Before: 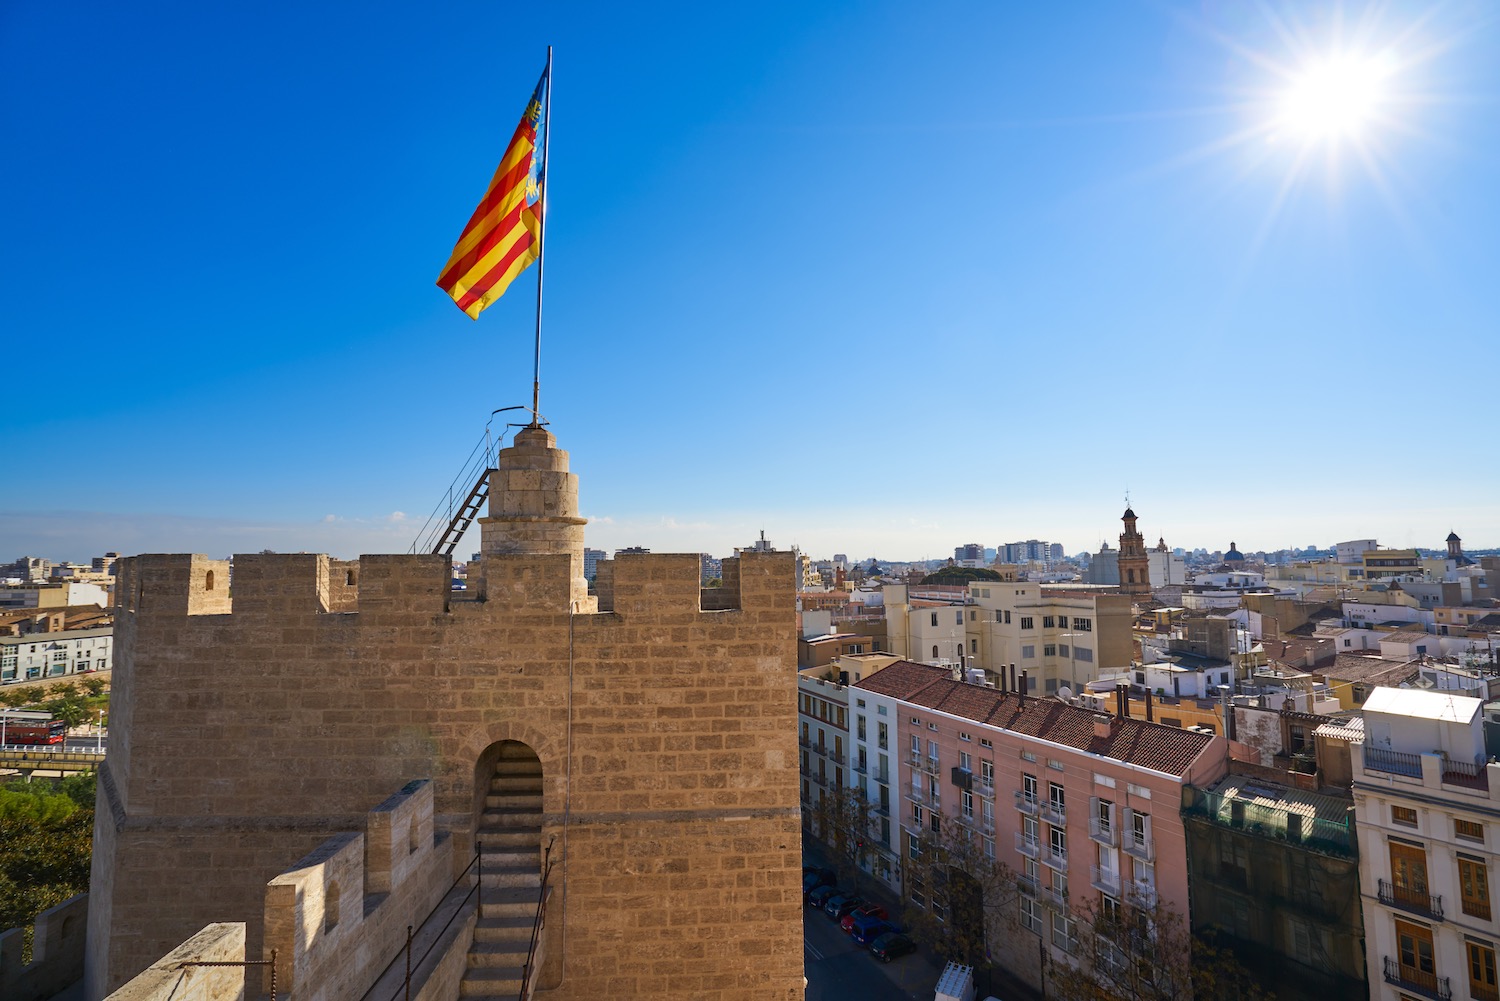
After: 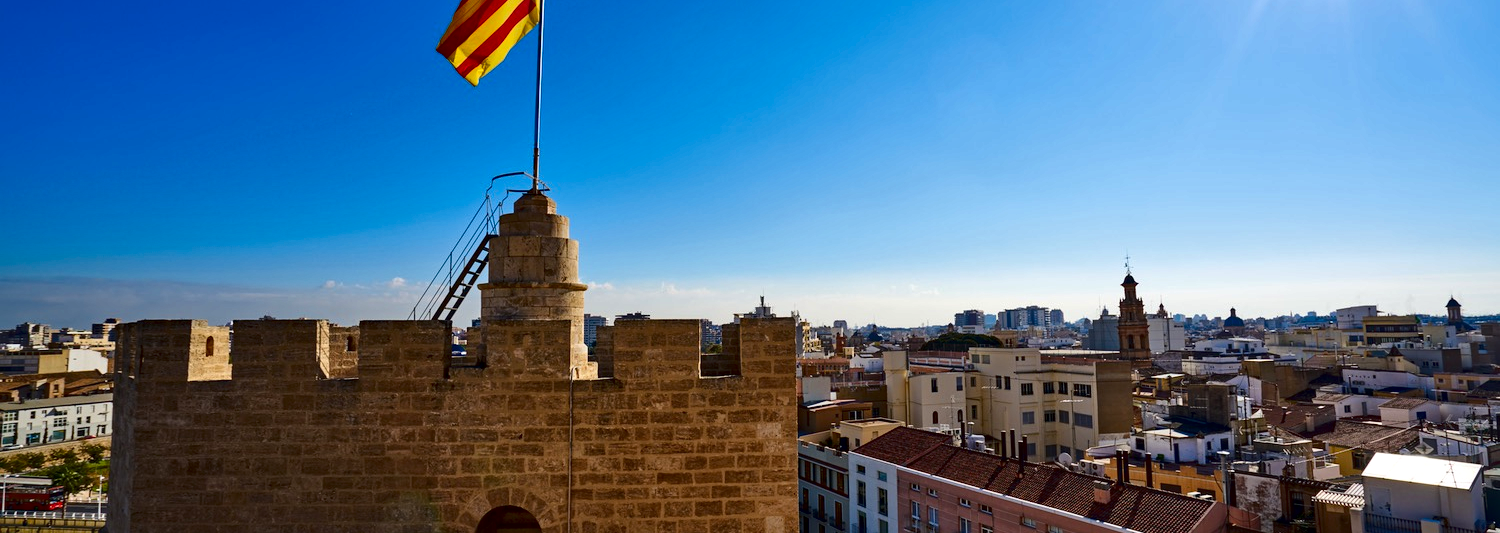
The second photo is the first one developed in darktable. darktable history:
haze removal: compatibility mode true, adaptive false
exposure: compensate highlight preservation false
crop and rotate: top 23.386%, bottom 23.349%
contrast brightness saturation: contrast 0.127, brightness -0.22, saturation 0.142
tone equalizer: on, module defaults
local contrast: mode bilateral grid, contrast 20, coarseness 50, detail 144%, midtone range 0.2
